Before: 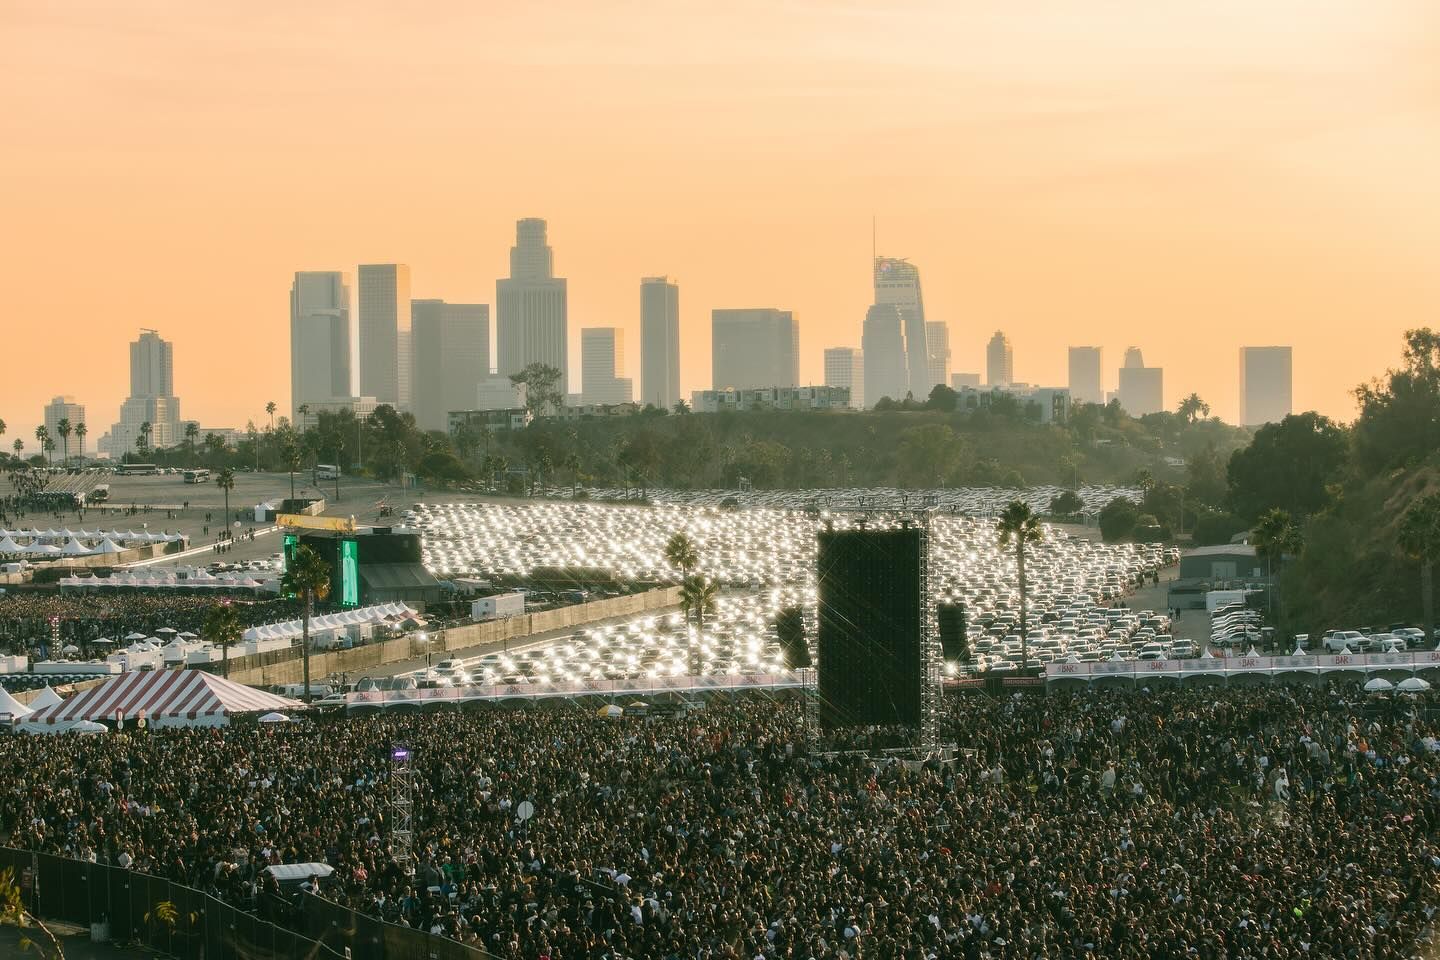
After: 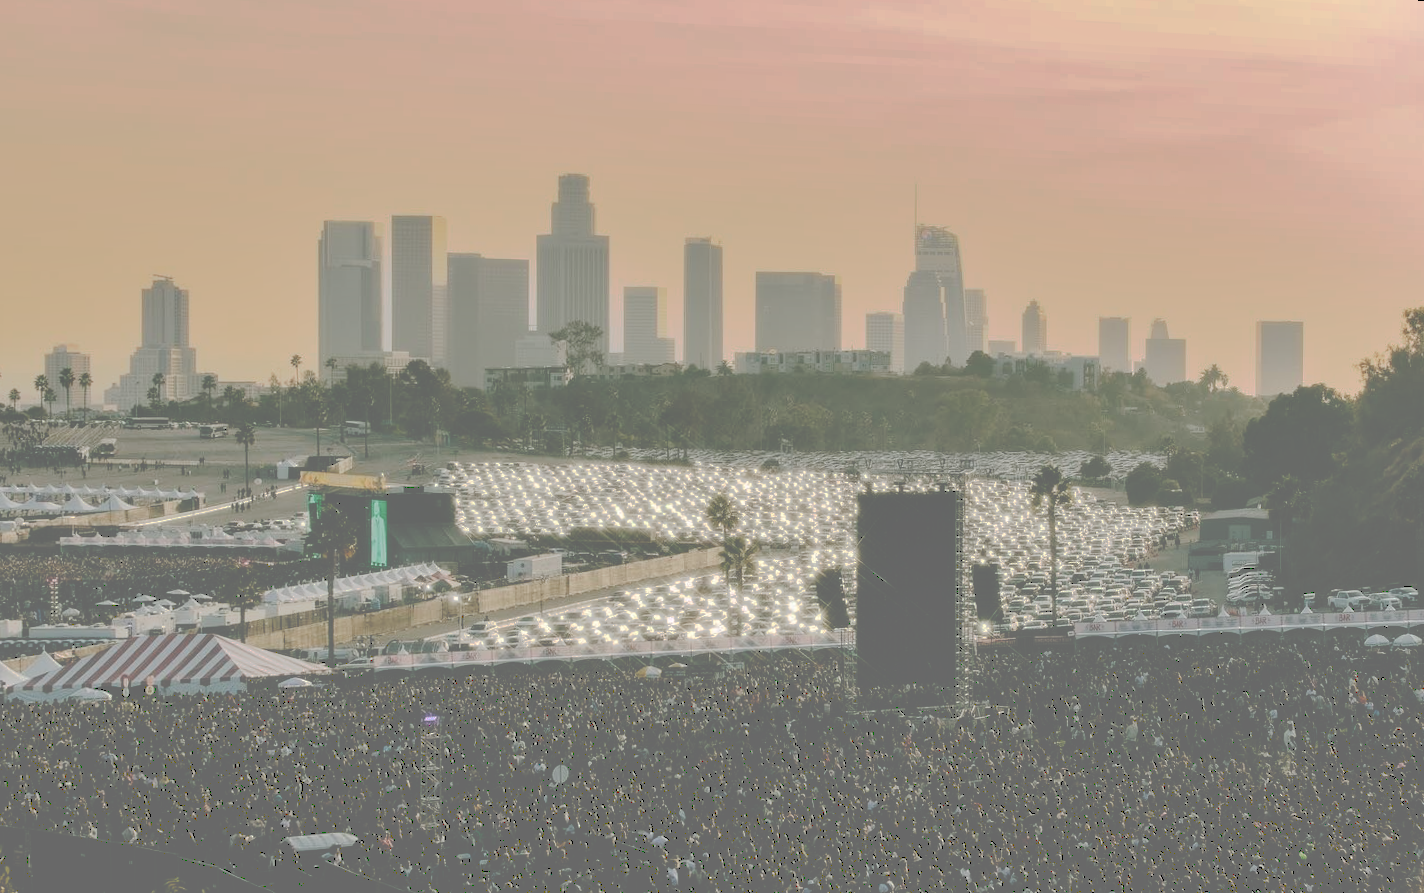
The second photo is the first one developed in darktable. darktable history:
tone curve: curves: ch0 [(0, 0) (0.003, 0.439) (0.011, 0.439) (0.025, 0.439) (0.044, 0.439) (0.069, 0.439) (0.1, 0.439) (0.136, 0.44) (0.177, 0.444) (0.224, 0.45) (0.277, 0.462) (0.335, 0.487) (0.399, 0.528) (0.468, 0.577) (0.543, 0.621) (0.623, 0.669) (0.709, 0.715) (0.801, 0.764) (0.898, 0.804) (1, 1)], preserve colors none
rotate and perspective: rotation 0.679°, lens shift (horizontal) 0.136, crop left 0.009, crop right 0.991, crop top 0.078, crop bottom 0.95
shadows and highlights: soften with gaussian
